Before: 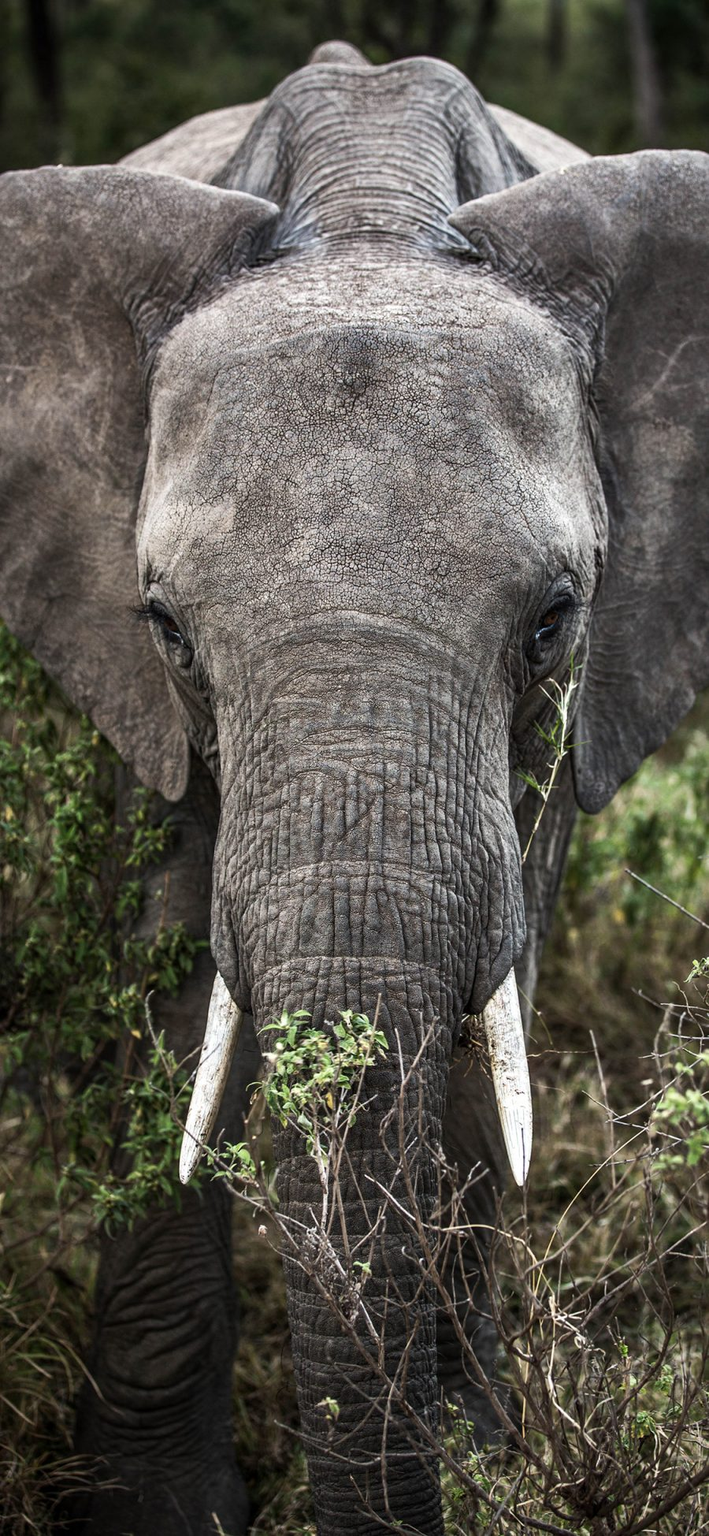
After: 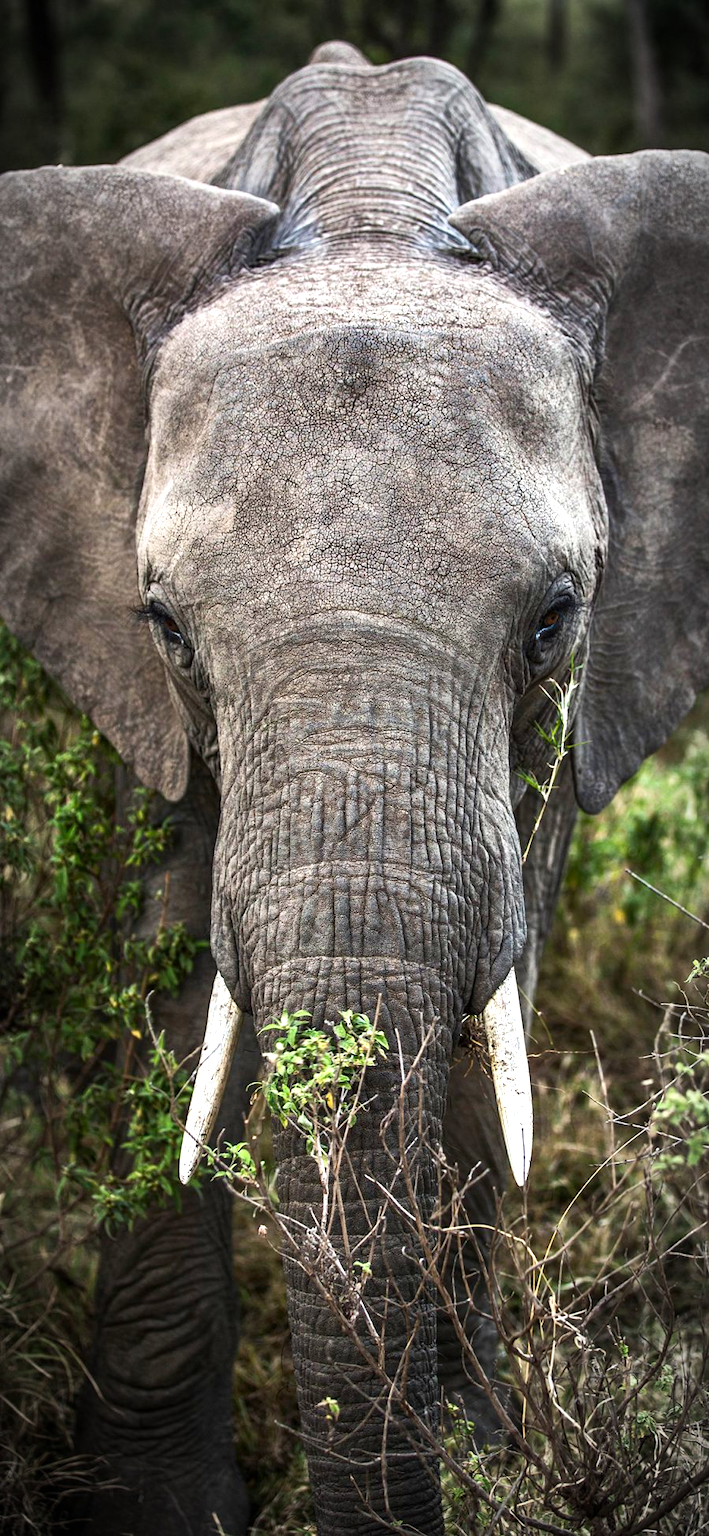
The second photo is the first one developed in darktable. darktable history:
contrast brightness saturation: contrast 0.08, saturation 0.196
vignetting: fall-off start 81.4%, fall-off radius 62.1%, brightness -0.613, saturation -0.672, automatic ratio true, width/height ratio 1.413, unbound false
exposure: black level correction 0, exposure 0.499 EV, compensate exposure bias true, compensate highlight preservation false
color correction: highlights b* -0.044, saturation 1.14
